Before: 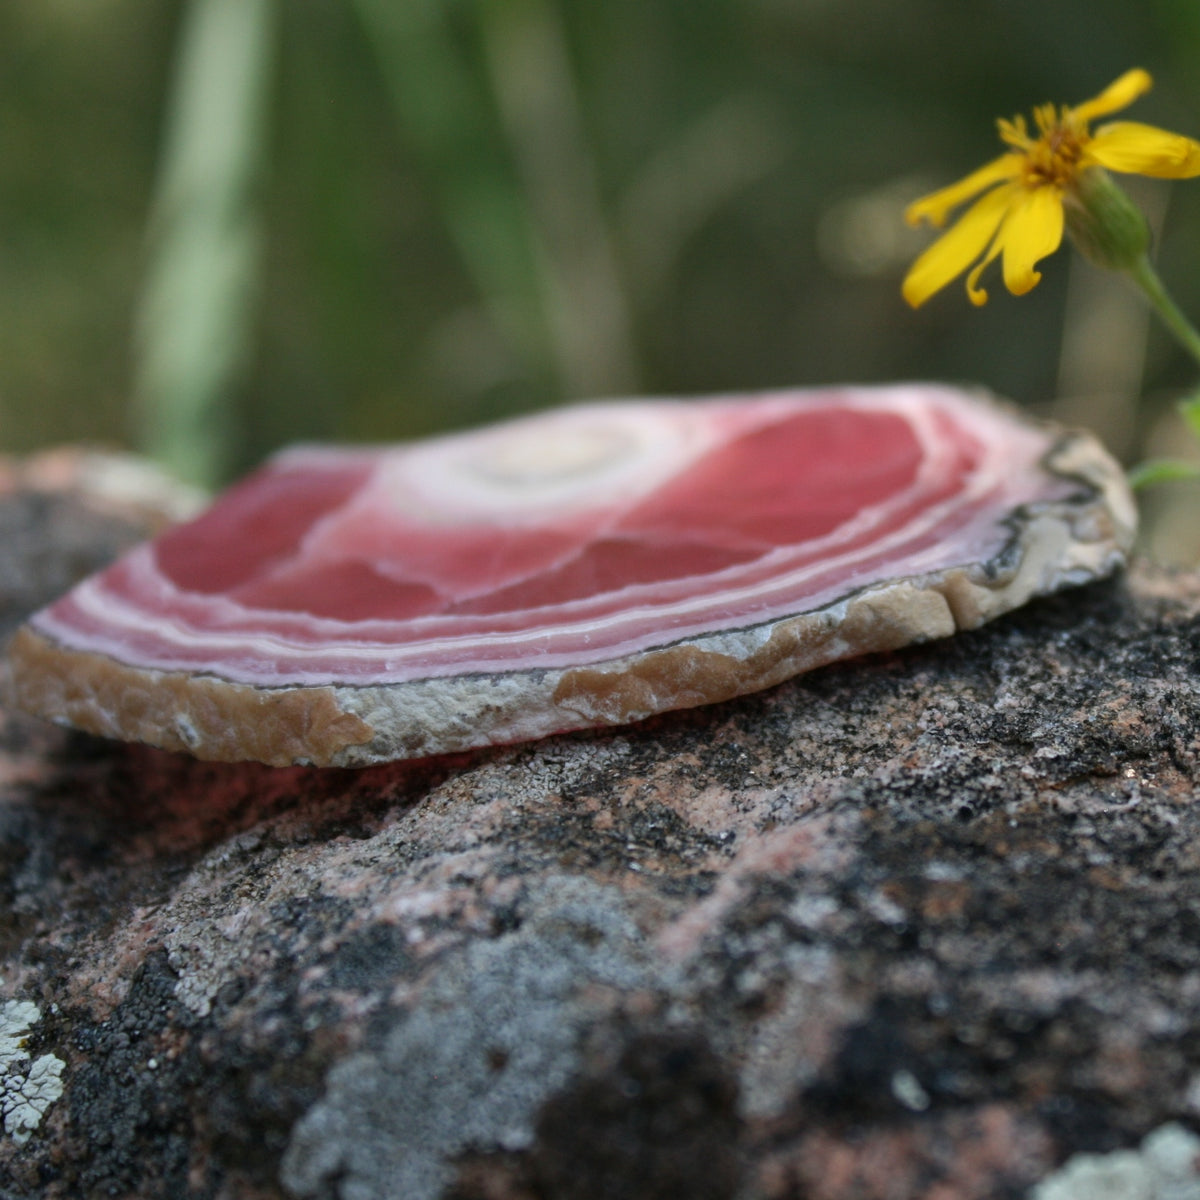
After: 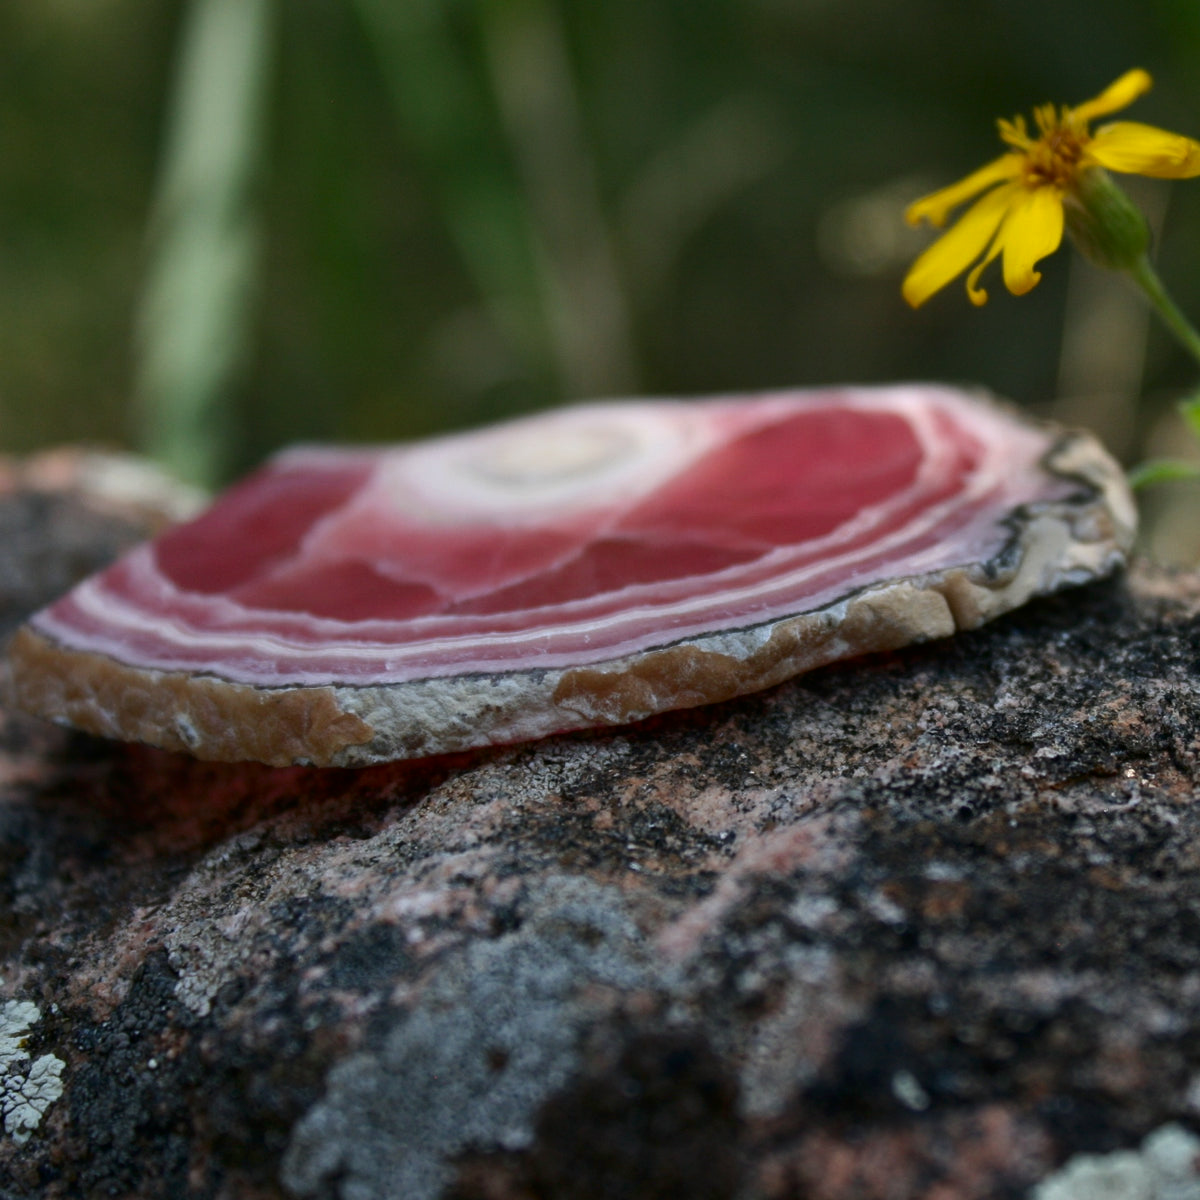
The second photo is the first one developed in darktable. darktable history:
contrast brightness saturation: contrast 0.068, brightness -0.127, saturation 0.048
